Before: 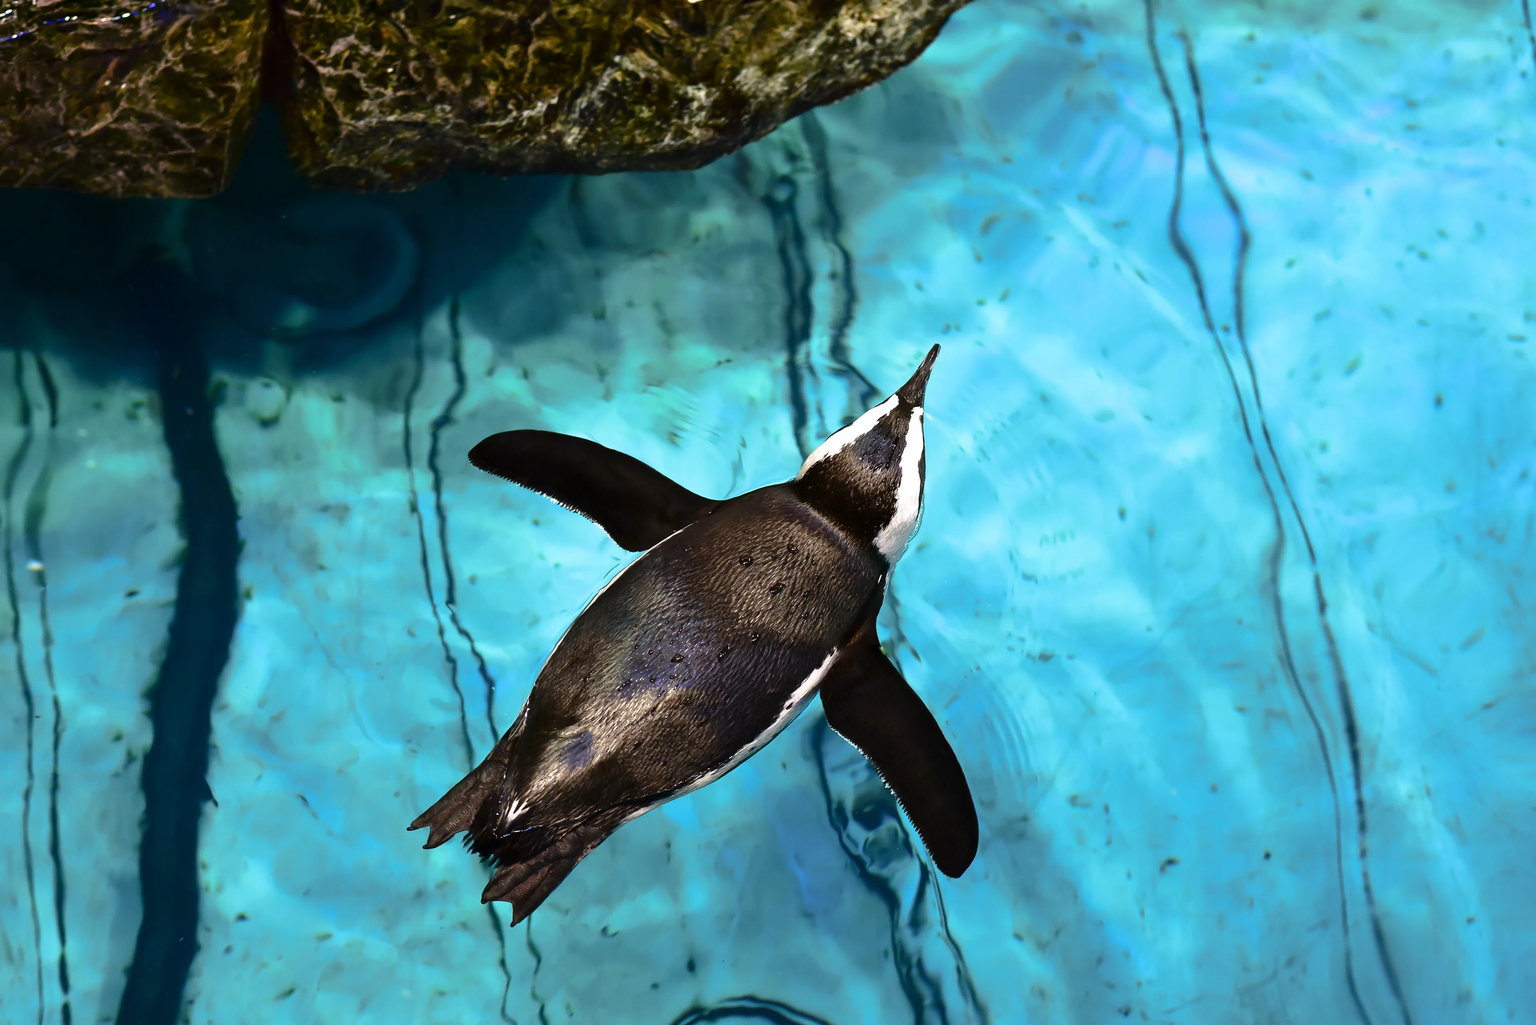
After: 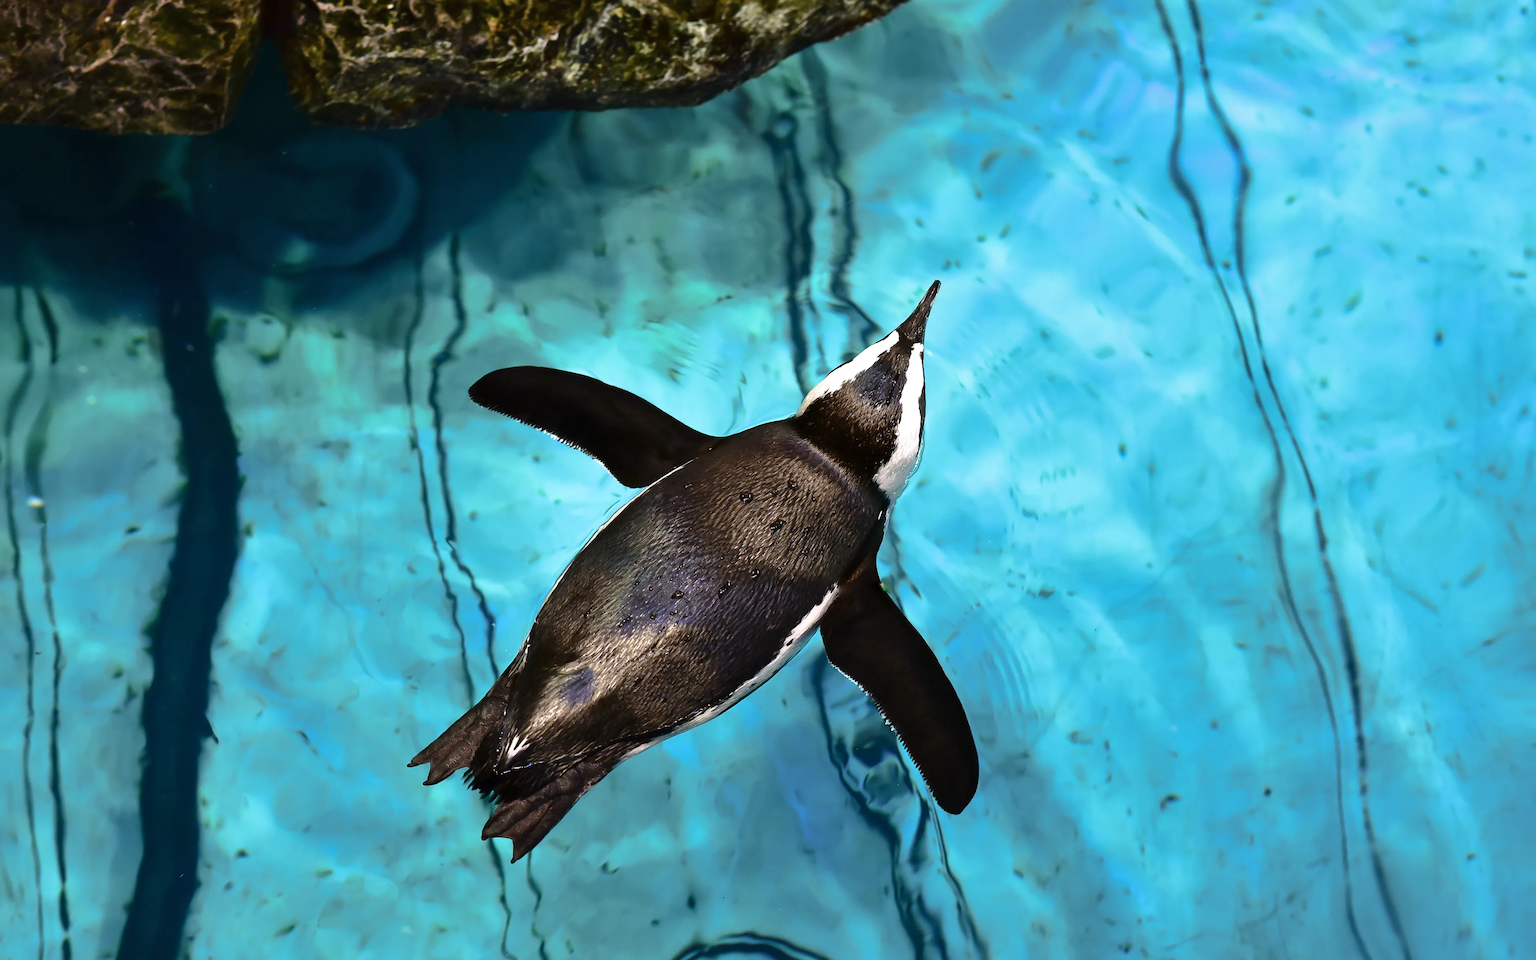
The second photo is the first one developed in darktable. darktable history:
crop and rotate: top 6.25%
shadows and highlights: radius 125.46, shadows 30.51, highlights -30.51, low approximation 0.01, soften with gaussian
